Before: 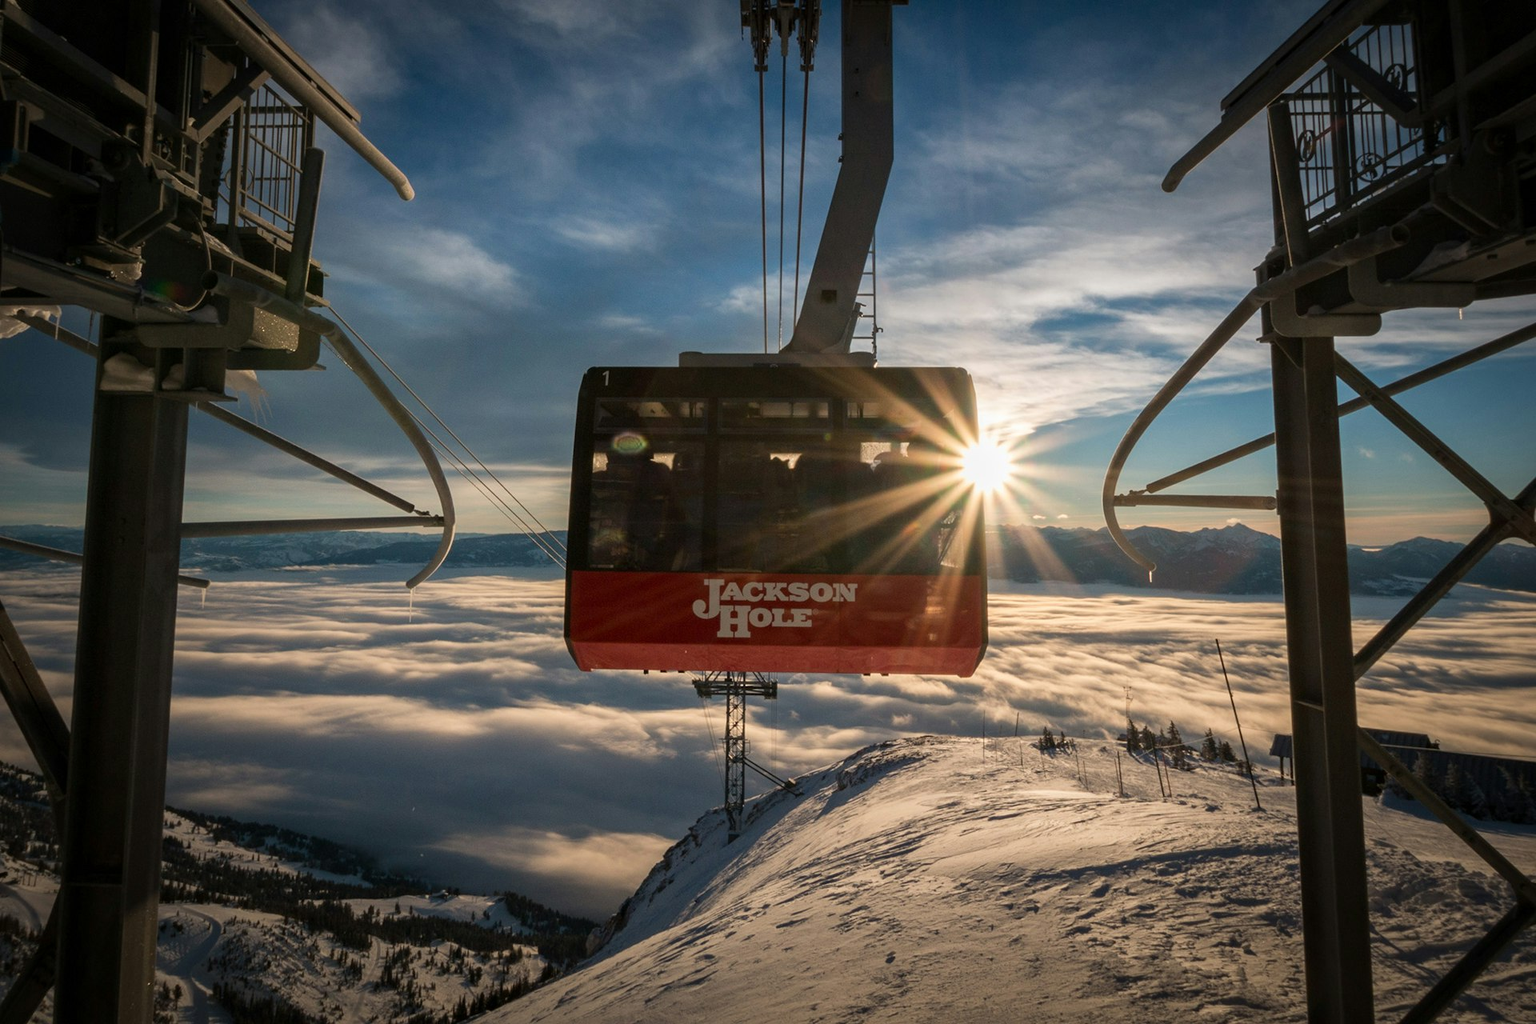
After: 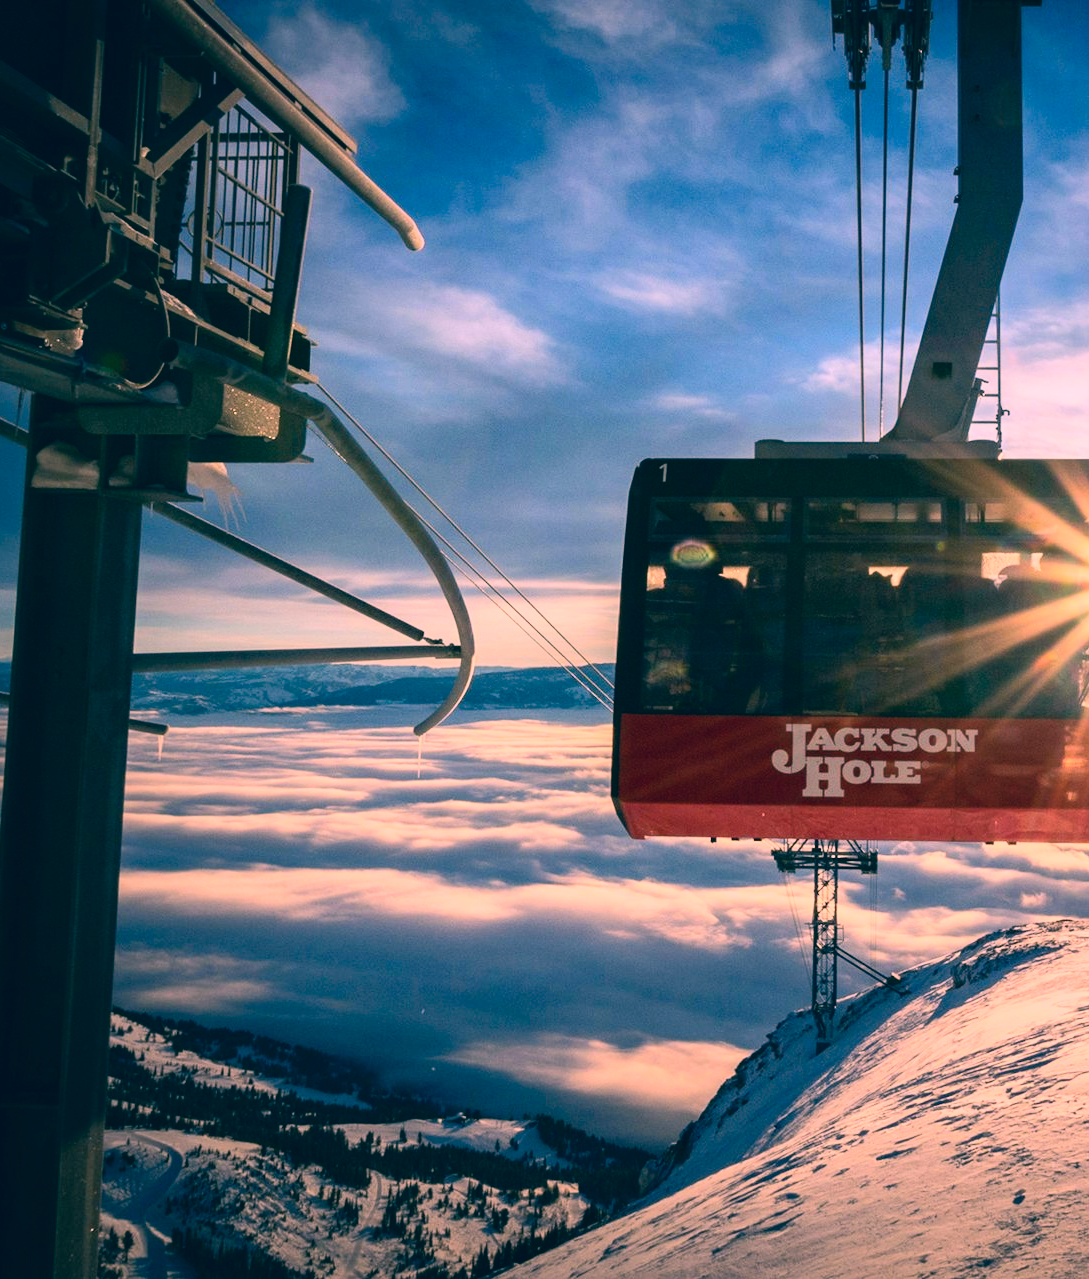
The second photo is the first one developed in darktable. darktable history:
color correction: highlights a* 16.88, highlights b* 0.195, shadows a* -15.14, shadows b* -13.9, saturation 1.46
crop: left 4.93%, right 38.302%
tone curve: curves: ch0 [(0, 0) (0.093, 0.104) (0.226, 0.291) (0.327, 0.431) (0.471, 0.648) (0.759, 0.926) (1, 1)], color space Lab, independent channels, preserve colors none
